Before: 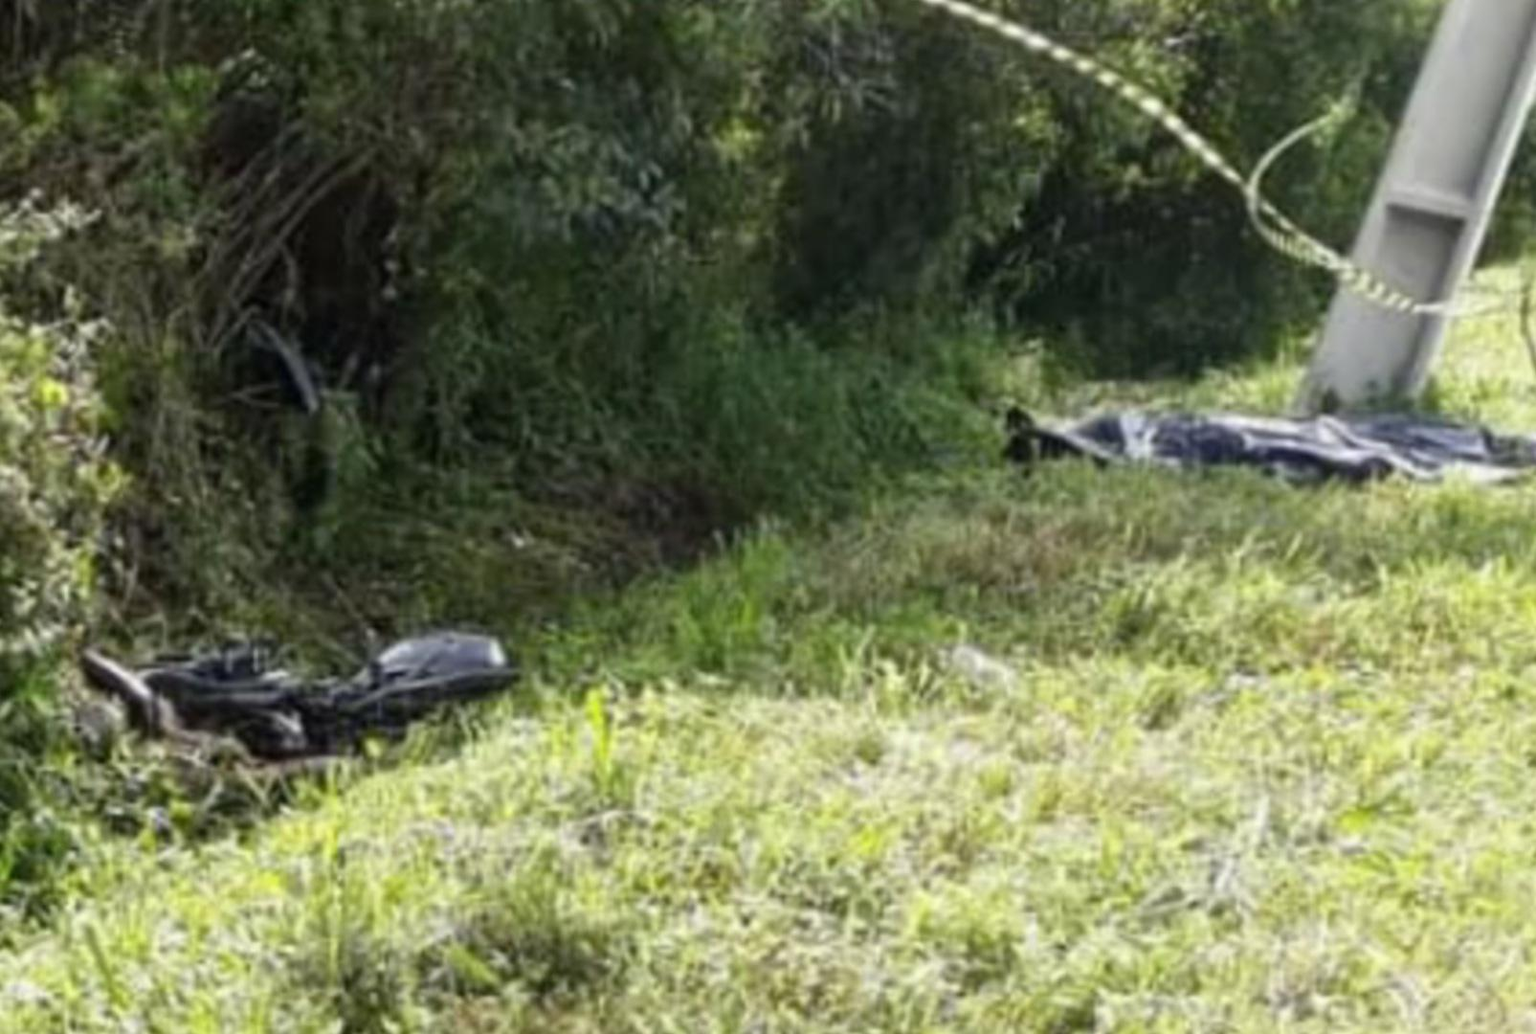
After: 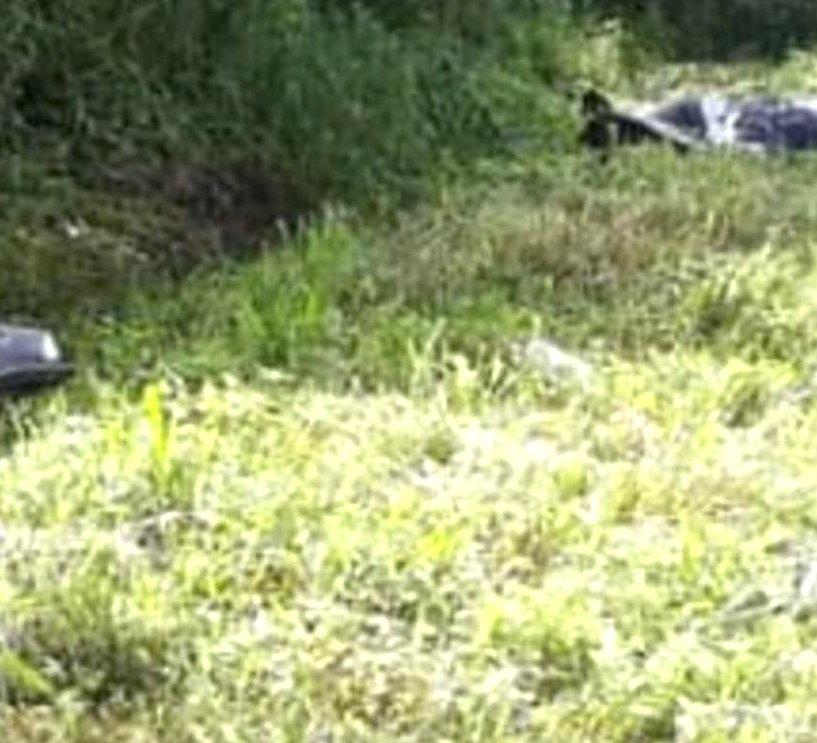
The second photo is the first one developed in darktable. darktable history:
sharpen: on, module defaults
crop and rotate: left 29.237%, top 31.152%, right 19.807%
exposure: black level correction 0.001, exposure 0.5 EV, compensate exposure bias true, compensate highlight preservation false
